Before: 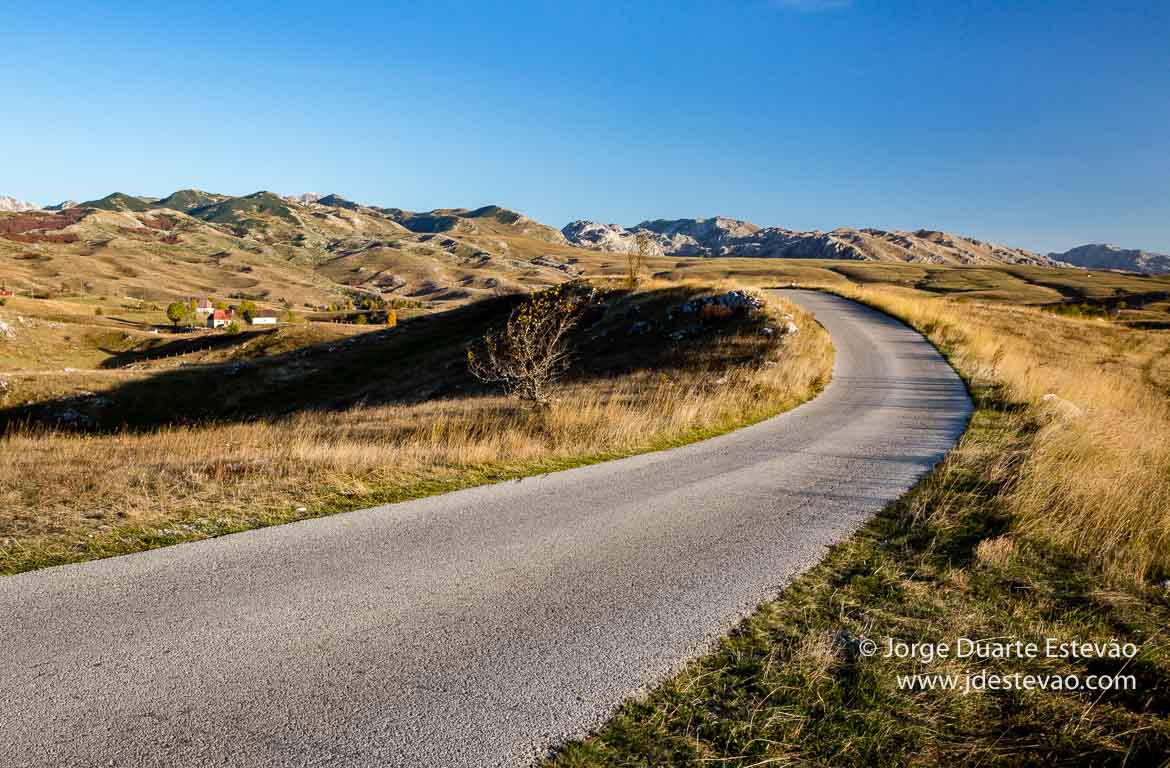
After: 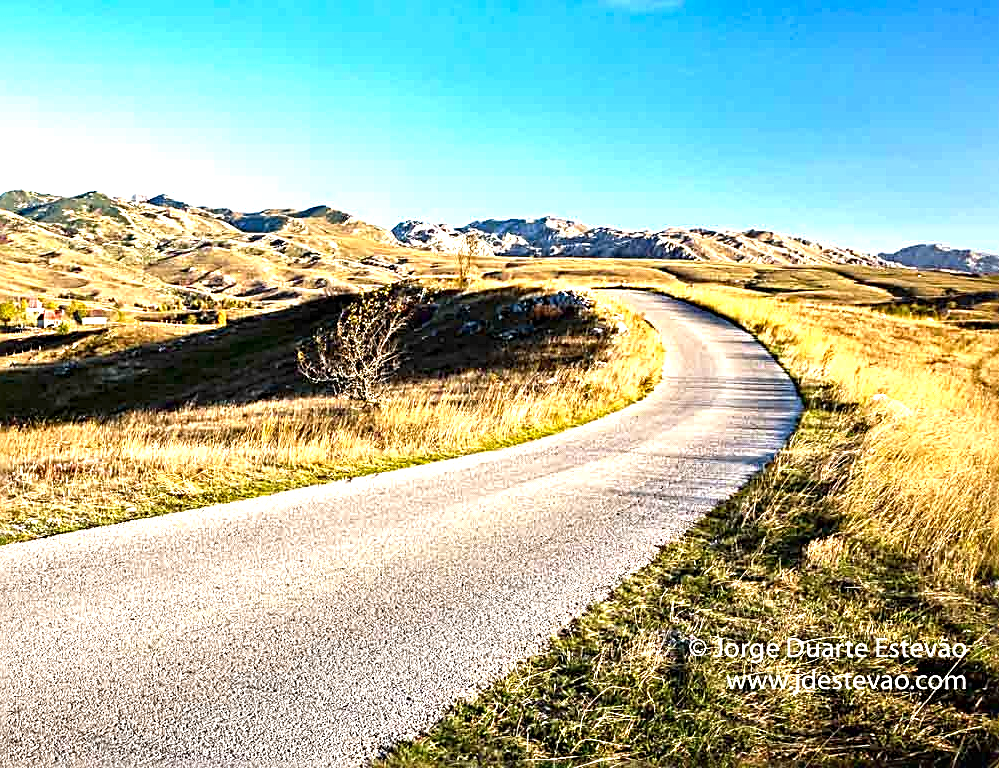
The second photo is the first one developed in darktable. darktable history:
crop and rotate: left 14.584%
haze removal: compatibility mode true, adaptive false
sharpen: radius 2.817, amount 0.715
rotate and perspective: crop left 0, crop top 0
exposure: black level correction 0, exposure 1.45 EV, compensate exposure bias true, compensate highlight preservation false
